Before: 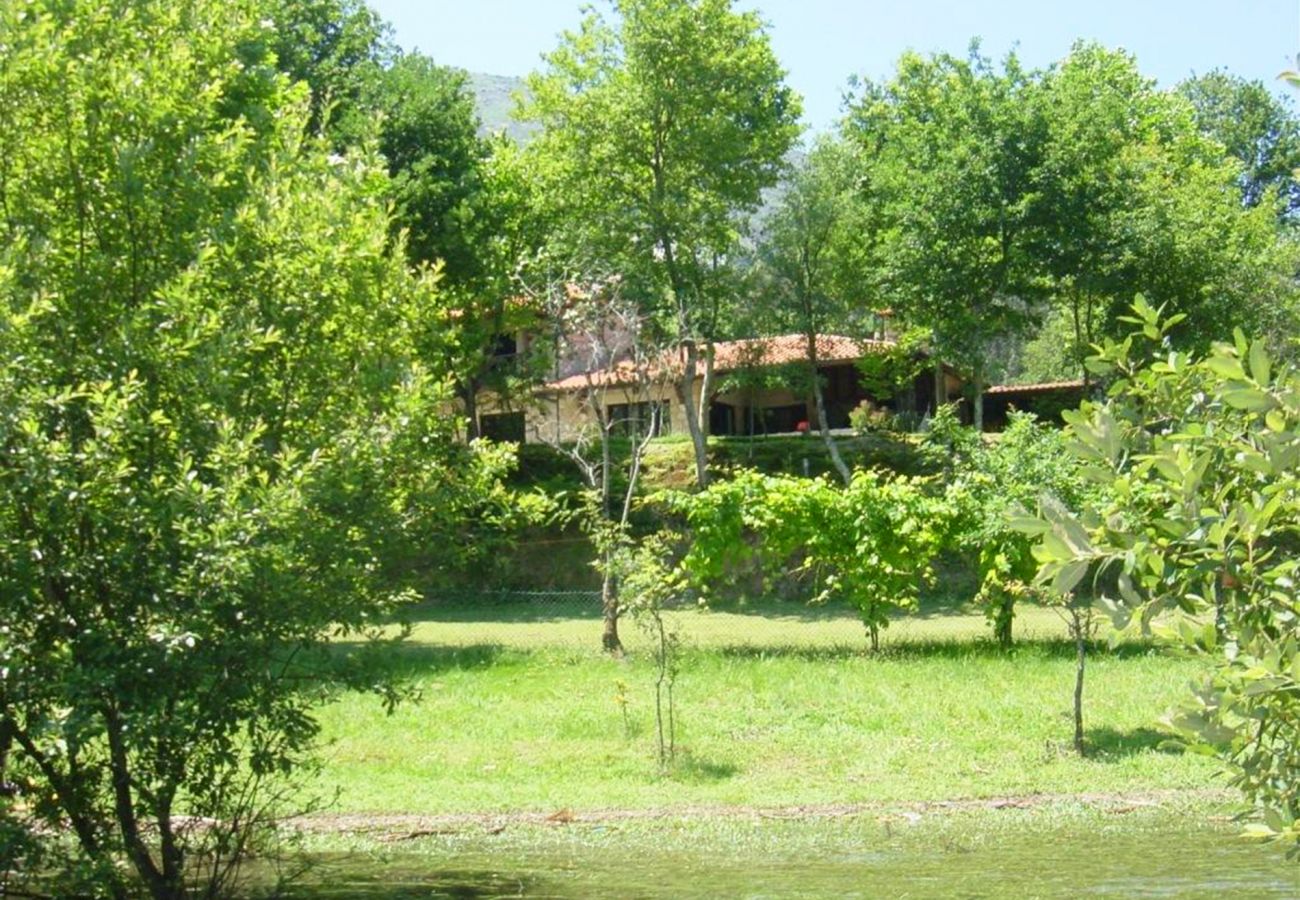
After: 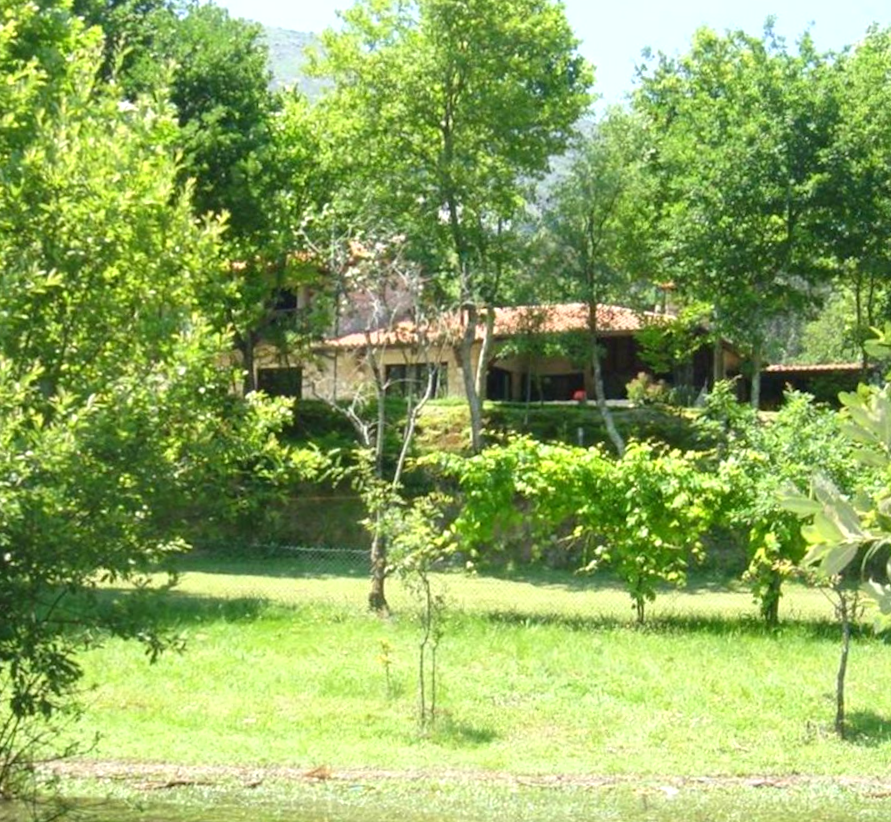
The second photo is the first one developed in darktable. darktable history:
rotate and perspective: rotation -0.45°, automatic cropping original format, crop left 0.008, crop right 0.992, crop top 0.012, crop bottom 0.988
crop and rotate: angle -3.27°, left 14.277%, top 0.028%, right 10.766%, bottom 0.028%
exposure: exposure 0.3 EV, compensate highlight preservation false
